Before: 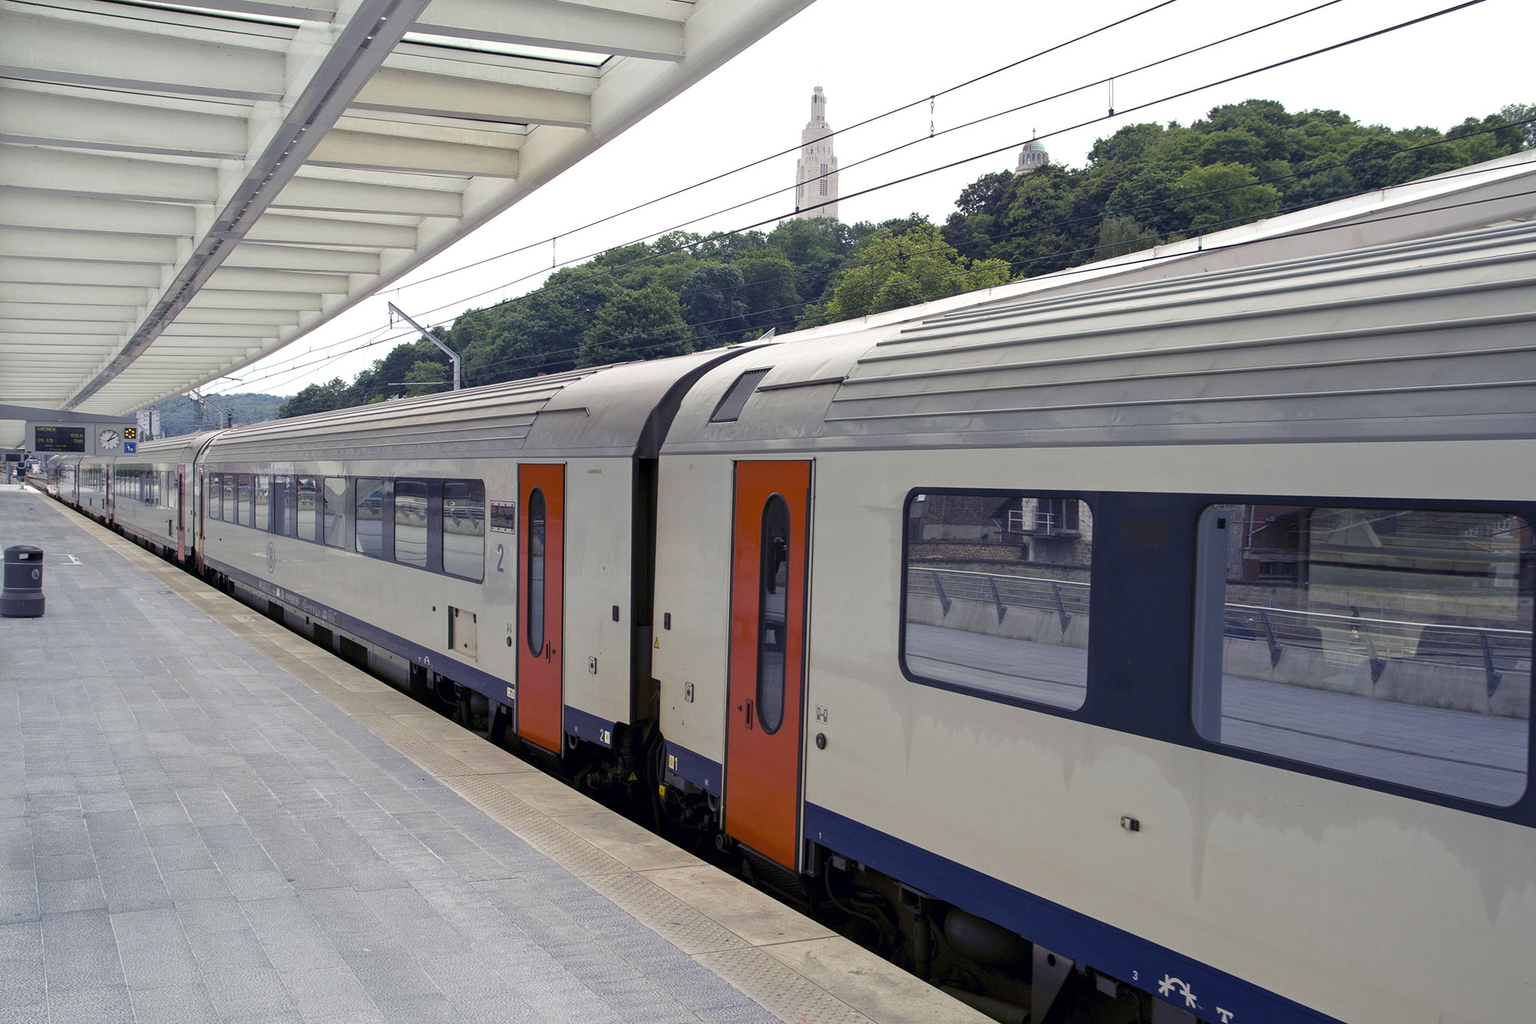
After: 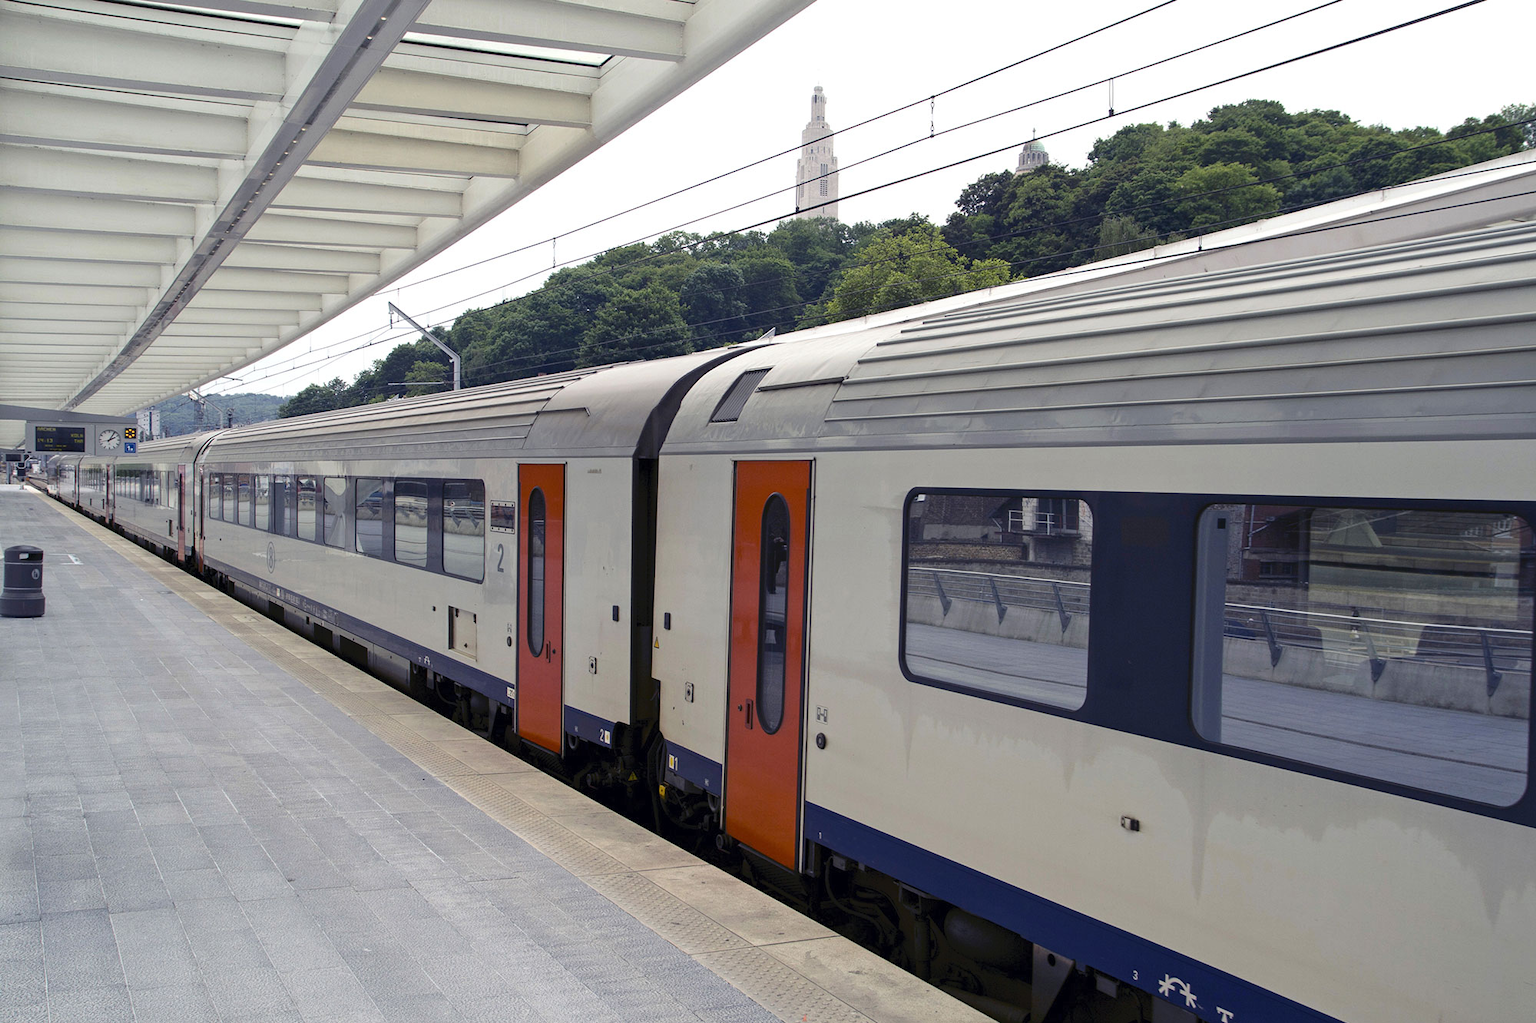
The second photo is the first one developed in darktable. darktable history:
tone curve: curves: ch0 [(0, 0) (0.003, 0.005) (0.011, 0.021) (0.025, 0.042) (0.044, 0.065) (0.069, 0.074) (0.1, 0.092) (0.136, 0.123) (0.177, 0.159) (0.224, 0.2) (0.277, 0.252) (0.335, 0.32) (0.399, 0.392) (0.468, 0.468) (0.543, 0.549) (0.623, 0.638) (0.709, 0.721) (0.801, 0.812) (0.898, 0.896) (1, 1)], color space Lab, independent channels, preserve colors none
